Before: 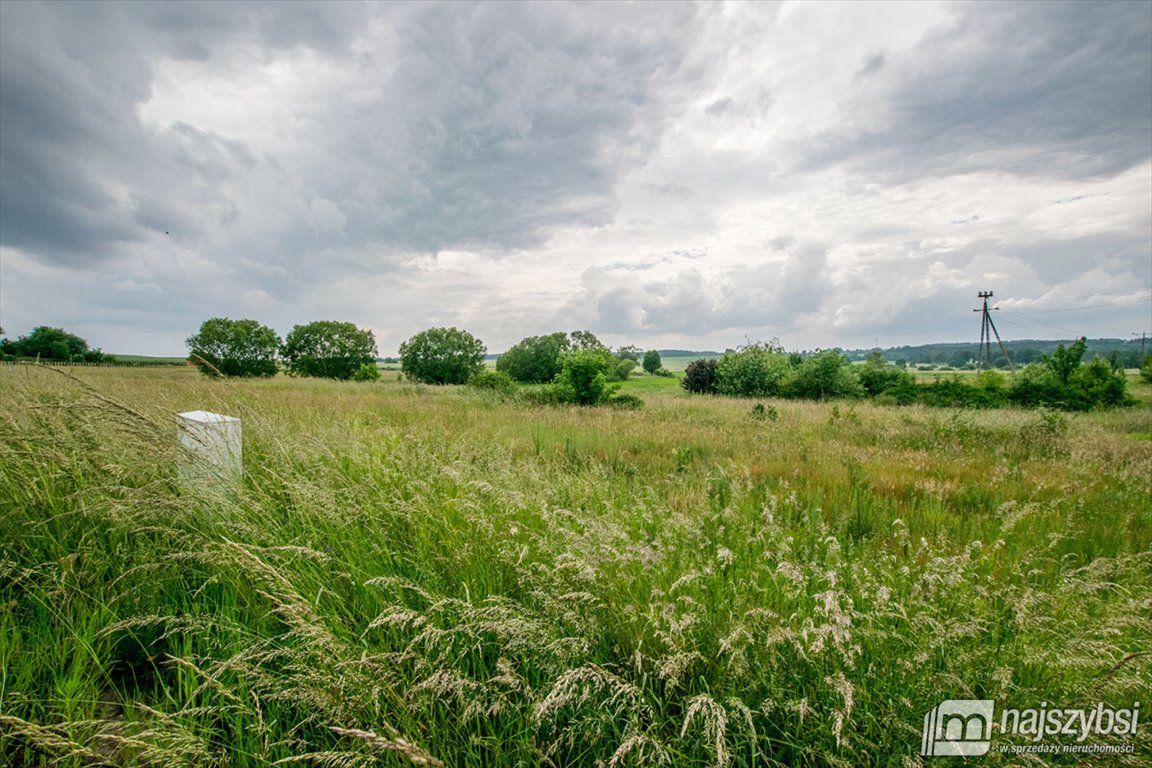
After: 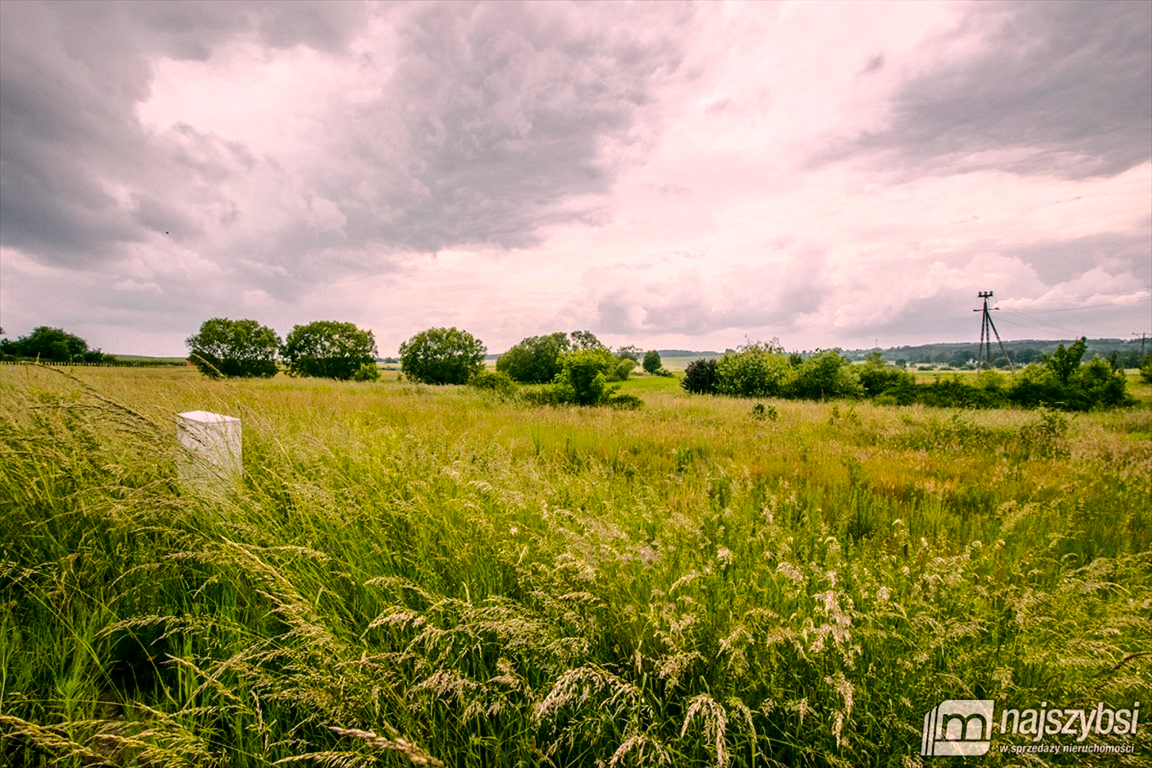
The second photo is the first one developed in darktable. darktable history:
color zones: curves: ch0 [(0, 0.5) (0.143, 0.5) (0.286, 0.5) (0.429, 0.495) (0.571, 0.437) (0.714, 0.44) (0.857, 0.496) (1, 0.5)]
color correction: highlights a* 14.66, highlights b* 4.89
tone curve: curves: ch0 [(0.003, 0) (0.066, 0.023) (0.154, 0.082) (0.281, 0.221) (0.405, 0.389) (0.517, 0.553) (0.716, 0.743) (0.822, 0.882) (1, 1)]; ch1 [(0, 0) (0.164, 0.115) (0.337, 0.332) (0.39, 0.398) (0.464, 0.461) (0.501, 0.5) (0.521, 0.526) (0.571, 0.606) (0.656, 0.677) (0.723, 0.731) (0.811, 0.796) (1, 1)]; ch2 [(0, 0) (0.337, 0.382) (0.464, 0.476) (0.501, 0.502) (0.527, 0.54) (0.556, 0.567) (0.575, 0.606) (0.659, 0.736) (1, 1)], color space Lab, independent channels, preserve colors none
